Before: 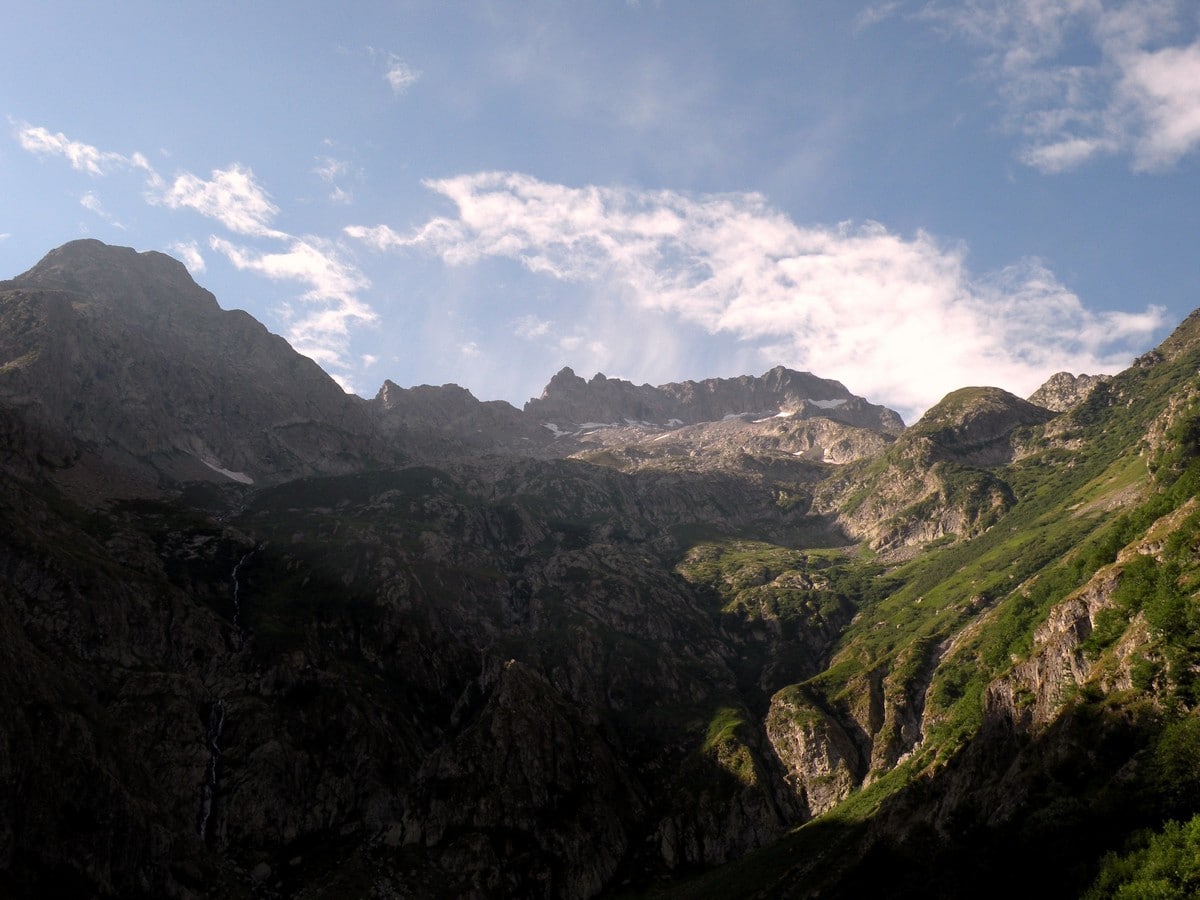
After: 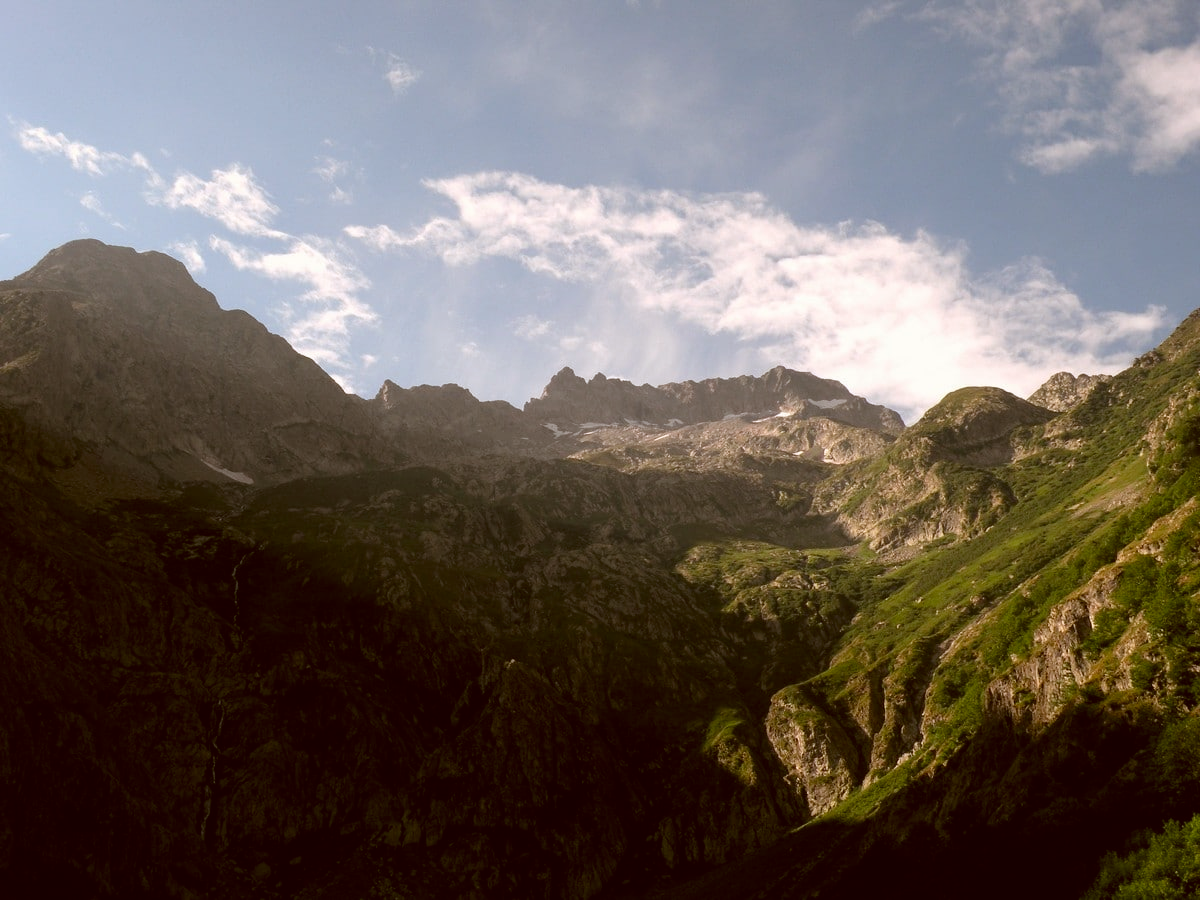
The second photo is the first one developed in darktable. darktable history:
color correction: highlights a* -0.602, highlights b* 0.155, shadows a* 4.46, shadows b* 20.45
